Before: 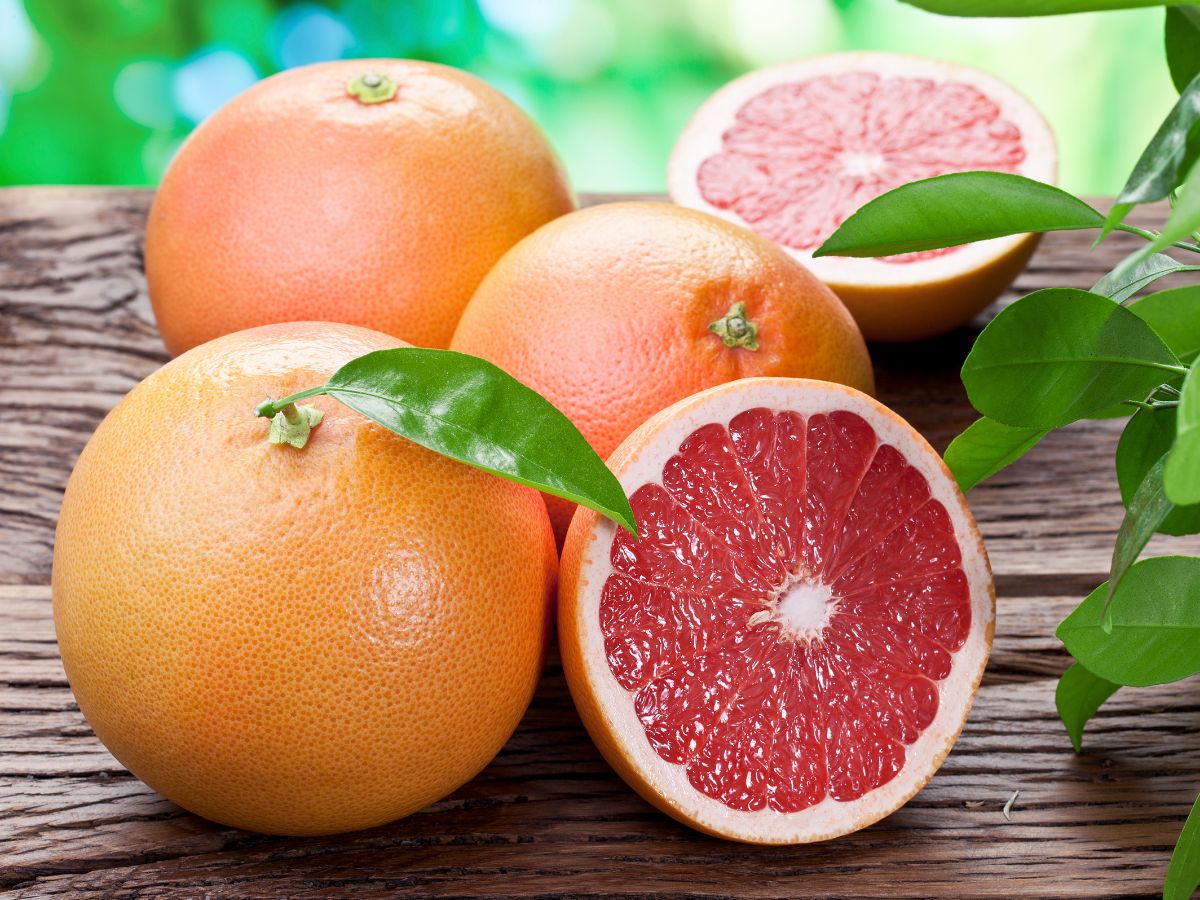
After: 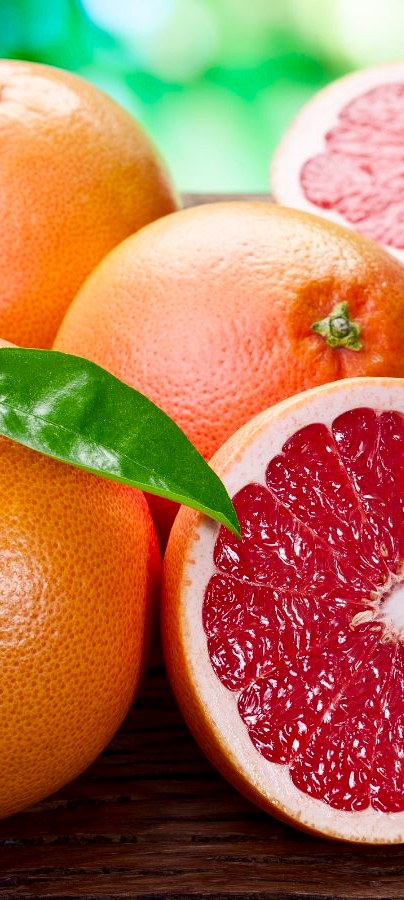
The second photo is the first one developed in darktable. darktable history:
crop: left 33.138%, right 33.144%
contrast brightness saturation: contrast 0.122, brightness -0.115, saturation 0.198
